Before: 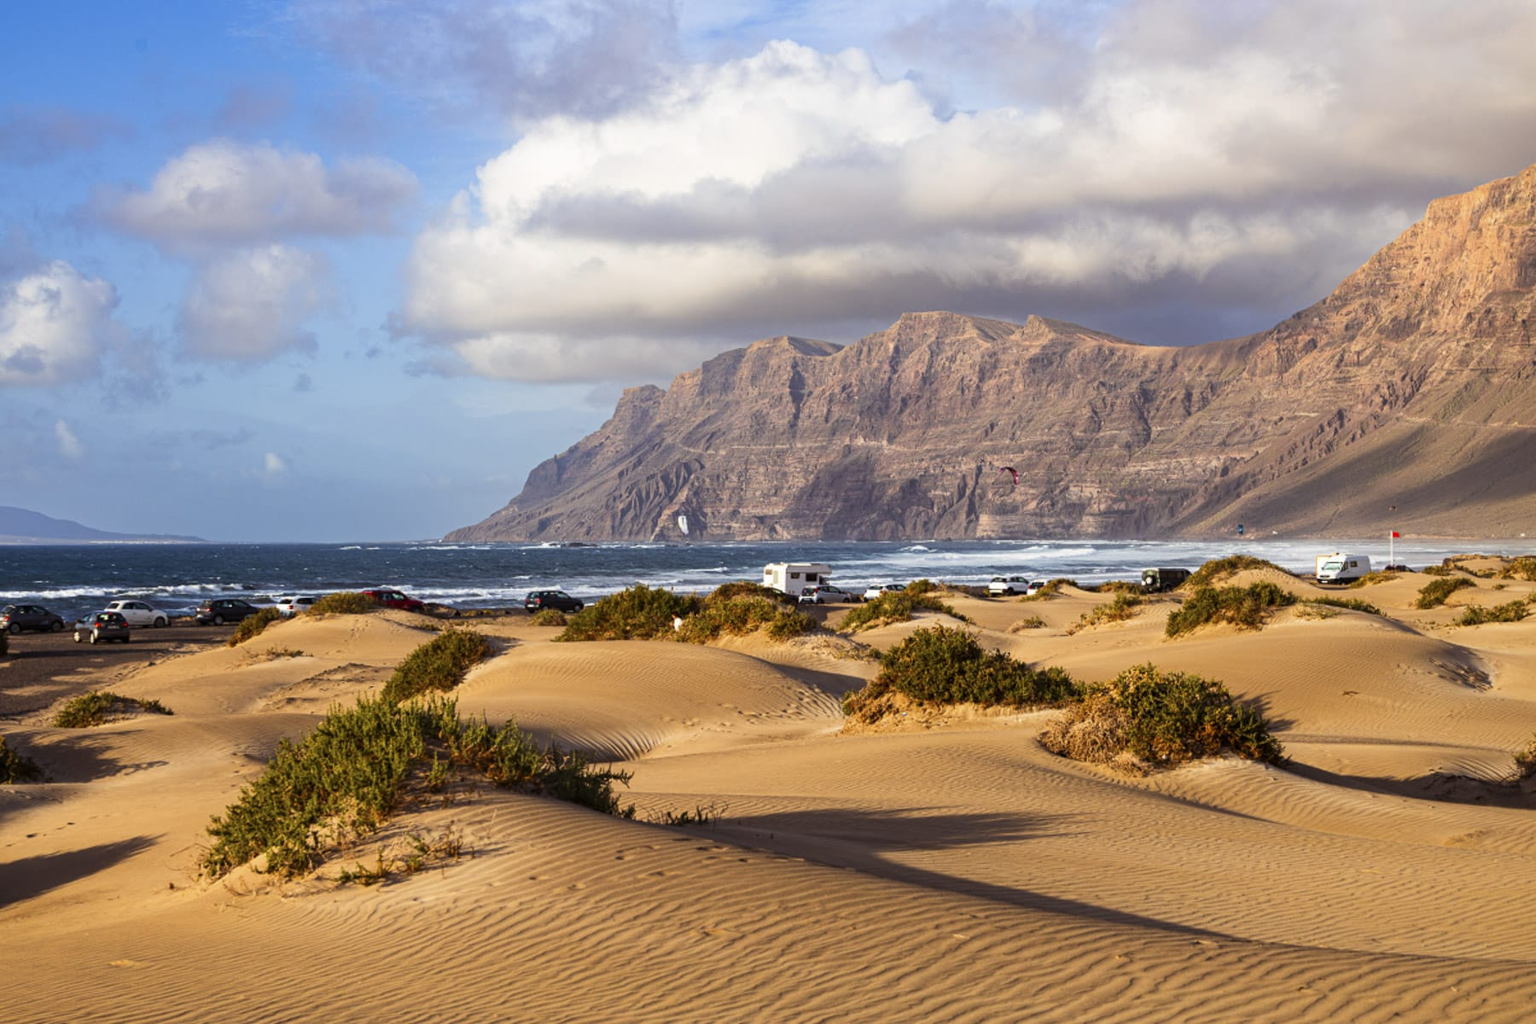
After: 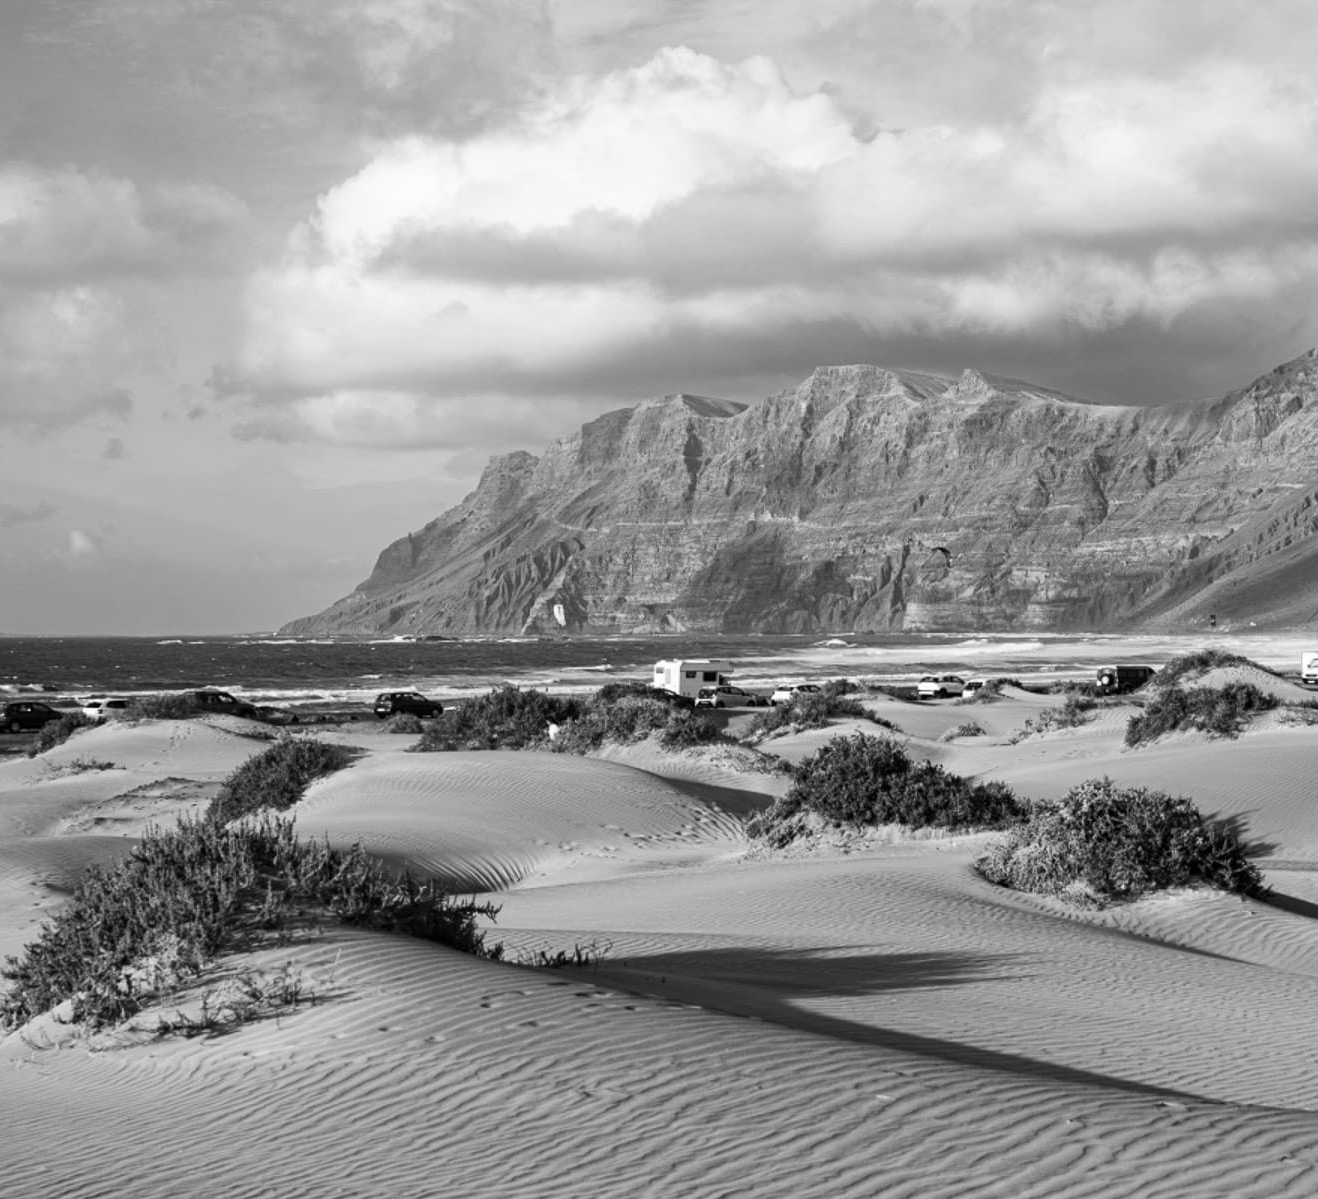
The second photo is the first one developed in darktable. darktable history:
monochrome: on, module defaults
crop: left 13.443%, right 13.31%
contrast brightness saturation: contrast 0.08, saturation 0.02
